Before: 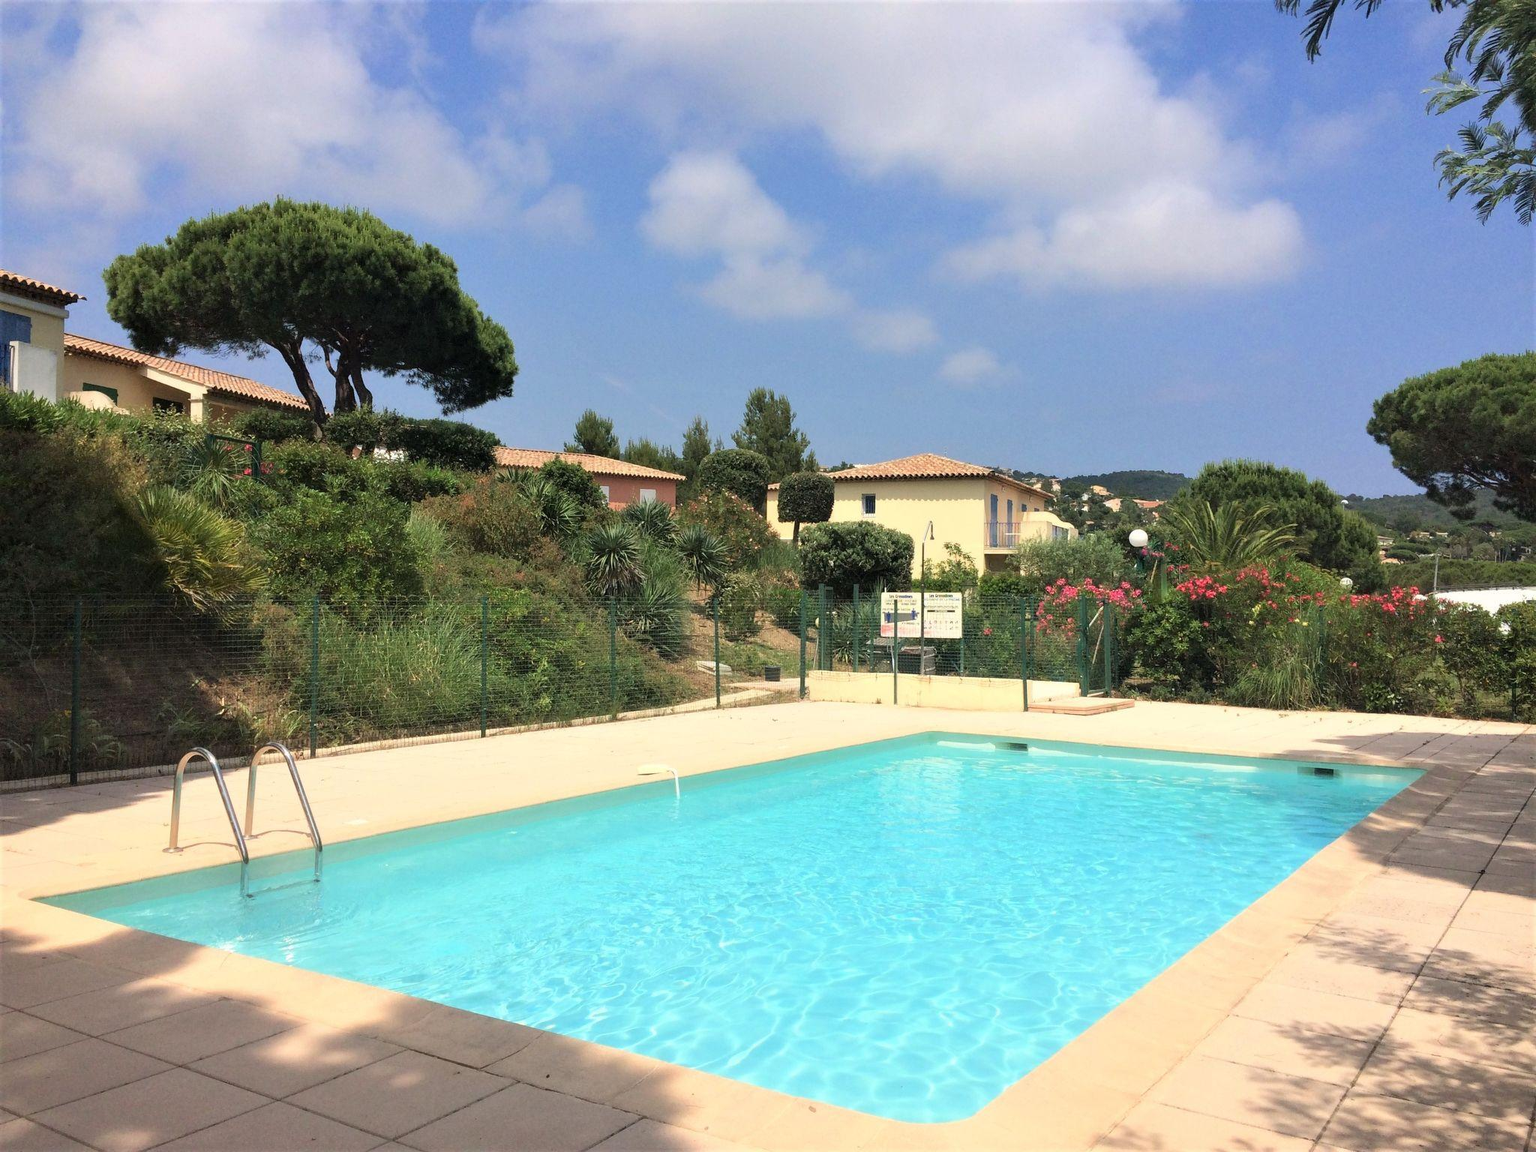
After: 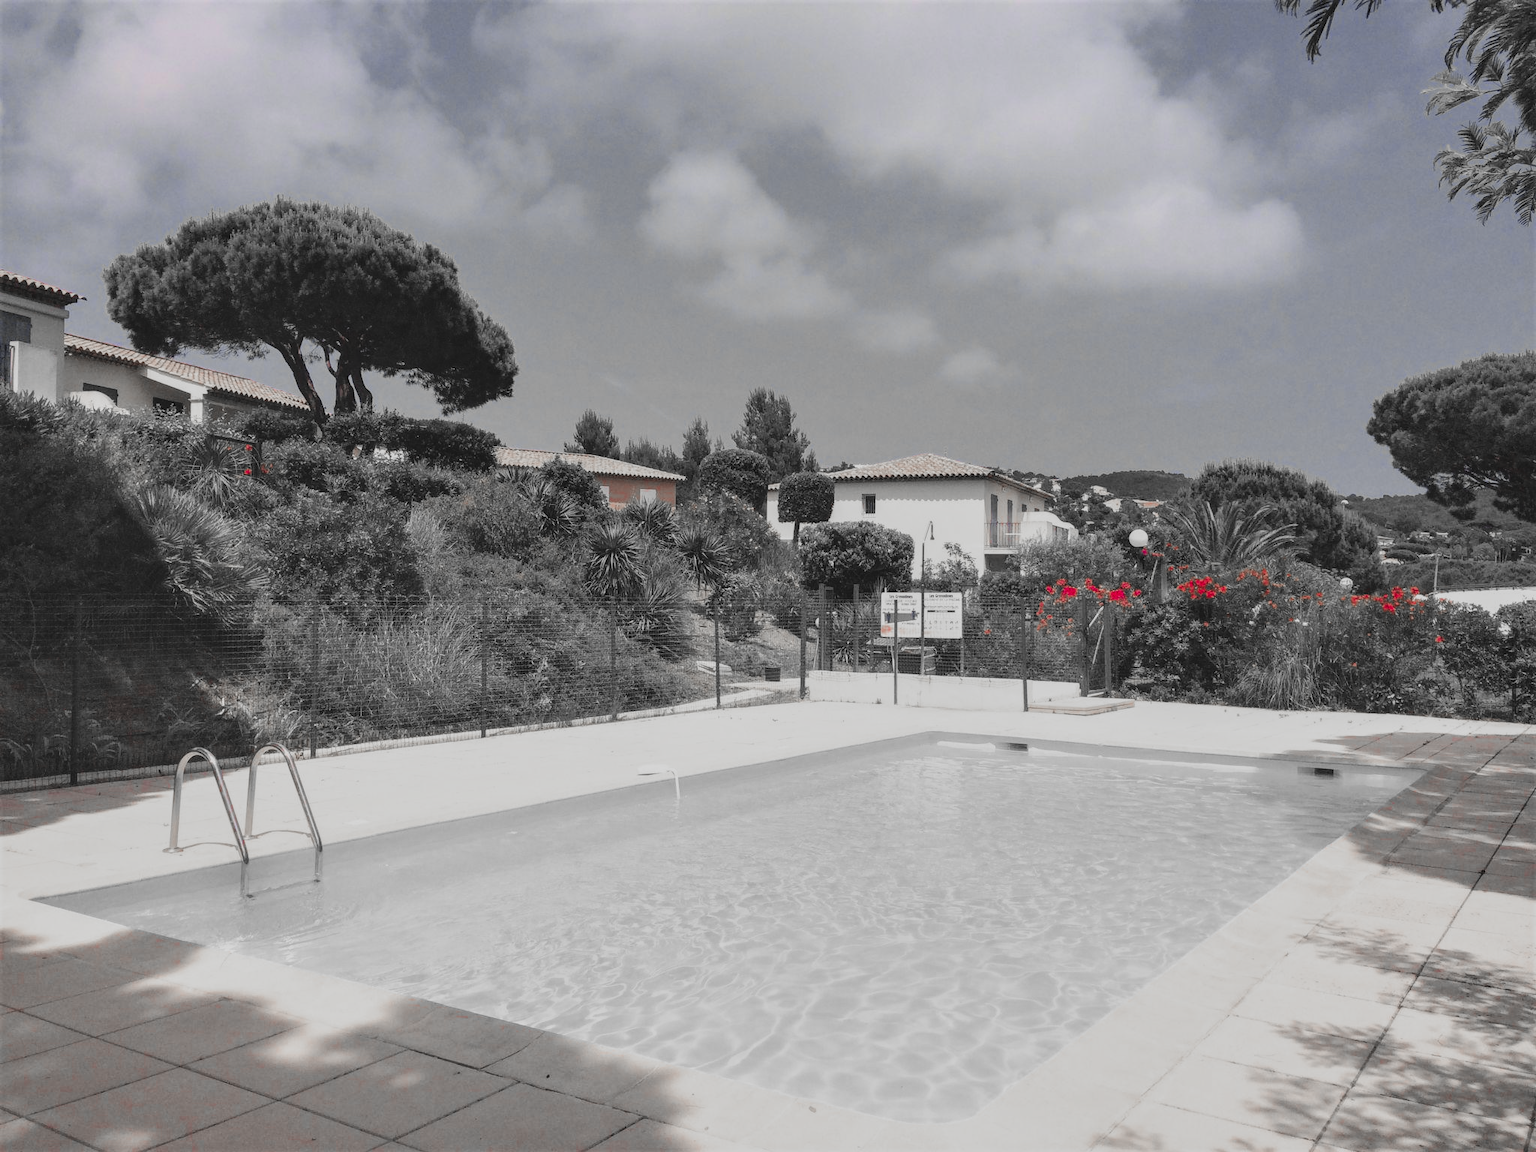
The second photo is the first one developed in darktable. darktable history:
exposure: black level correction -0.024, exposure -0.121 EV, compensate exposure bias true, compensate highlight preservation false
color zones: curves: ch0 [(0, 0.278) (0.143, 0.5) (0.286, 0.5) (0.429, 0.5) (0.571, 0.5) (0.714, 0.5) (0.857, 0.5) (1, 0.5)]; ch1 [(0, 1) (0.143, 0.165) (0.286, 0) (0.429, 0) (0.571, 0) (0.714, 0) (0.857, 0.5) (1, 0.5)]; ch2 [(0, 0.508) (0.143, 0.5) (0.286, 0.5) (0.429, 0.5) (0.571, 0.5) (0.714, 0.5) (0.857, 0.5) (1, 0.5)]
local contrast: on, module defaults
filmic rgb: black relative exposure -7.65 EV, white relative exposure 4.56 EV, hardness 3.61, color science v6 (2022)
